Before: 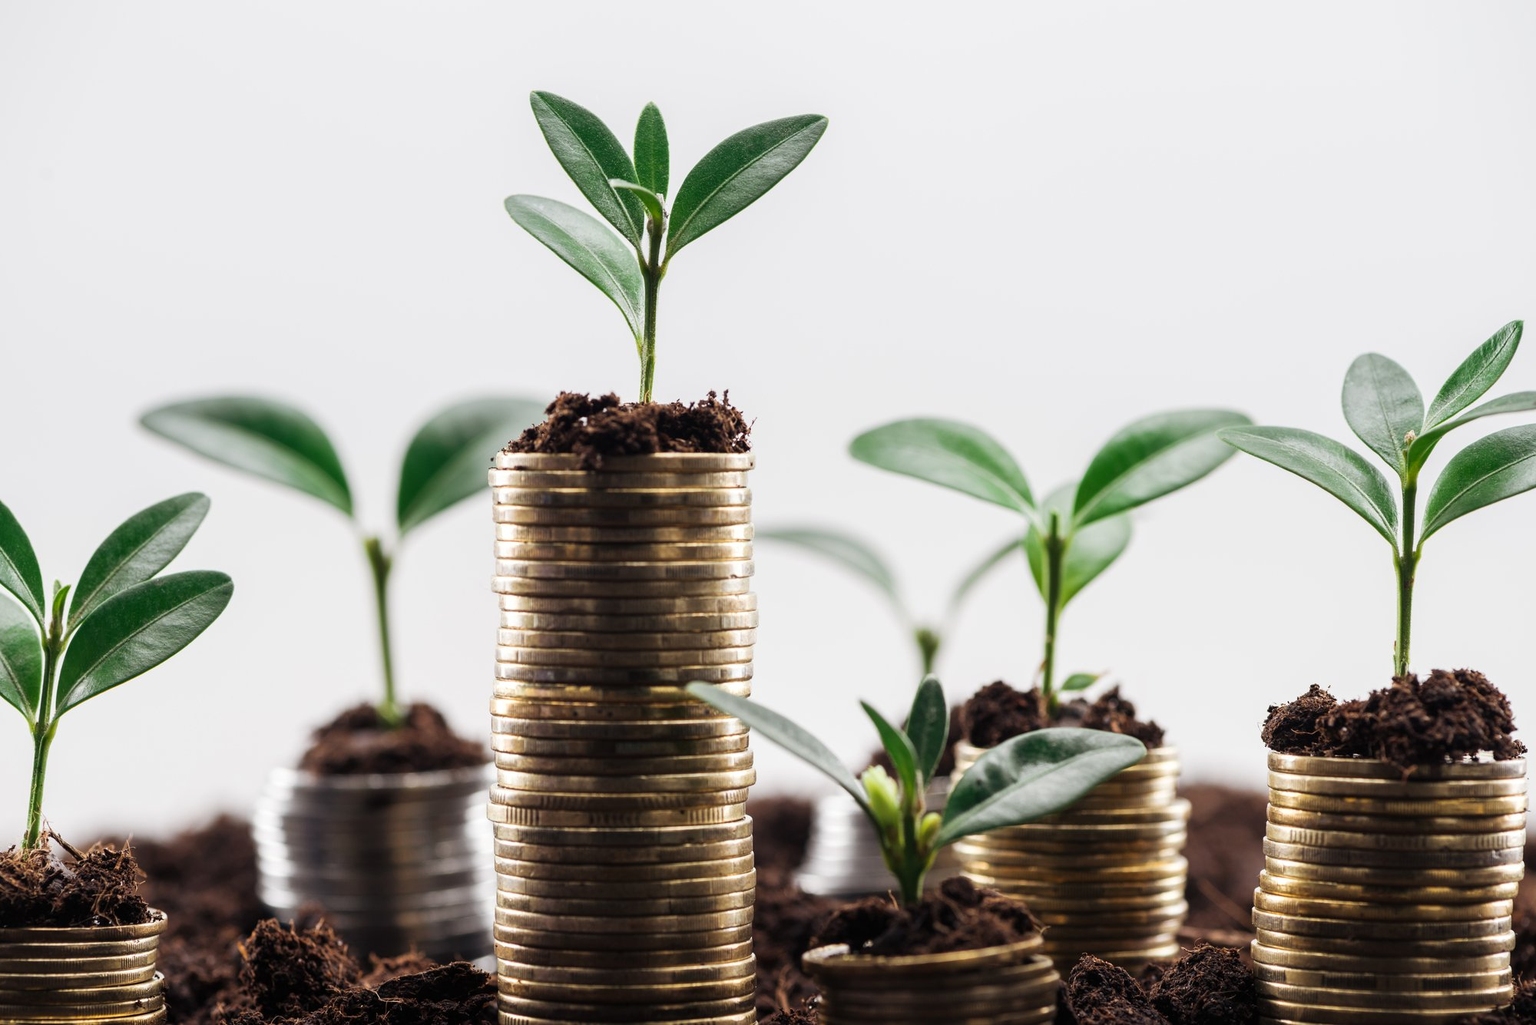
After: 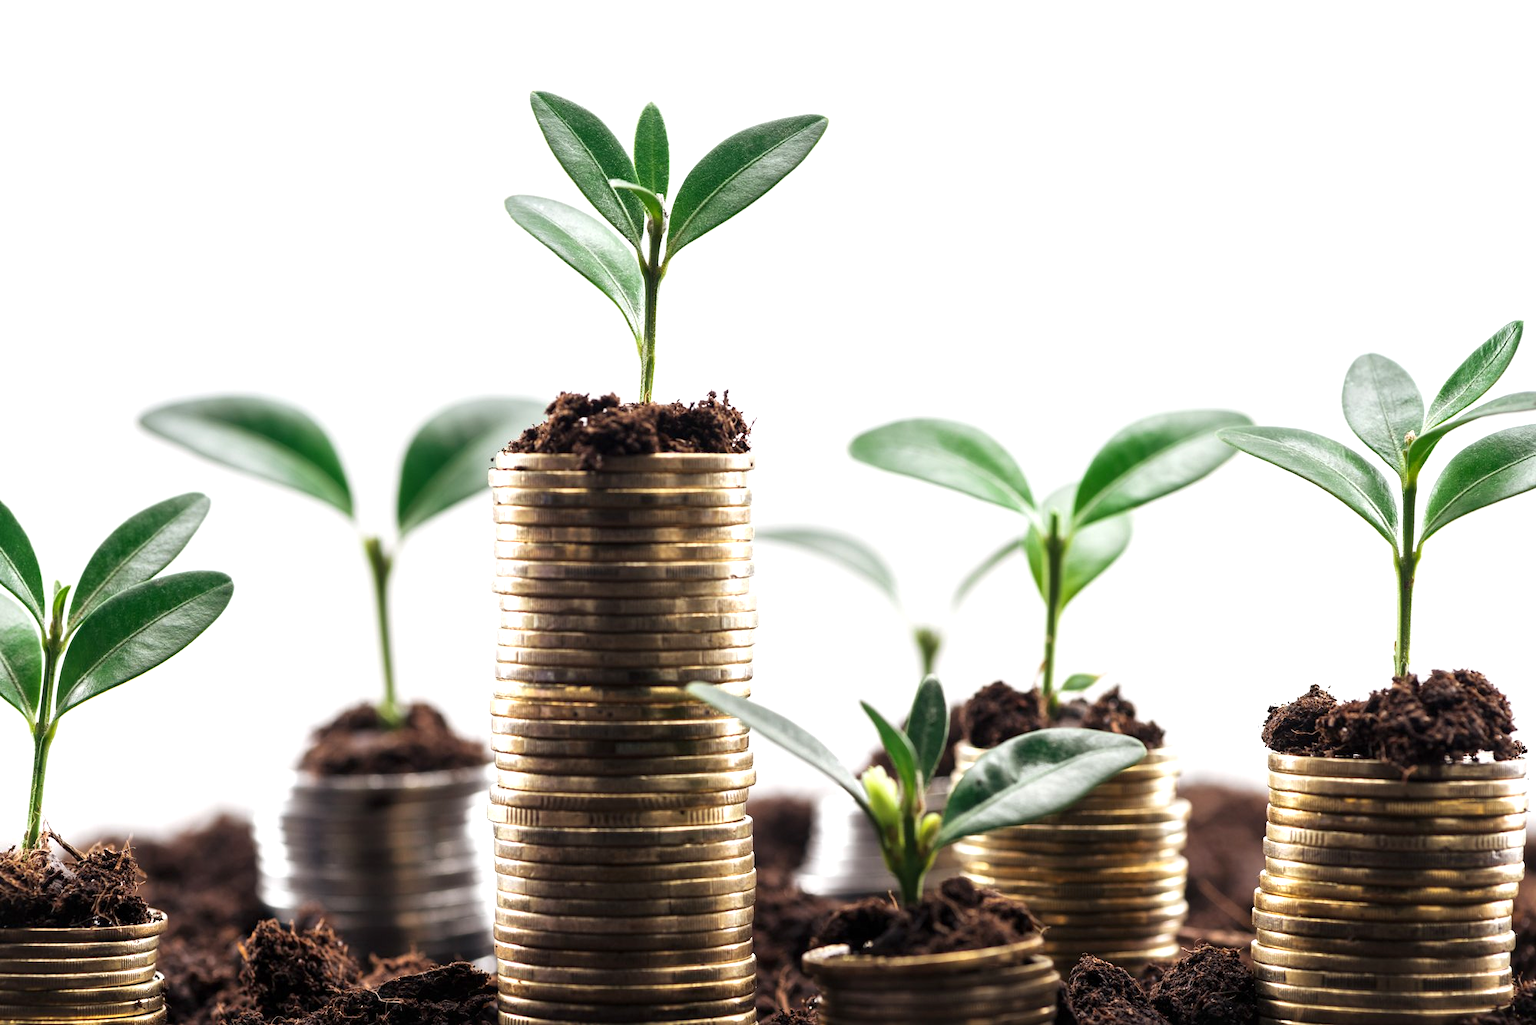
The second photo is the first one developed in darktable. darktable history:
exposure: black level correction 0, exposure 0.5 EV, compensate highlight preservation false
local contrast: mode bilateral grid, contrast 20, coarseness 50, detail 120%, midtone range 0.2
